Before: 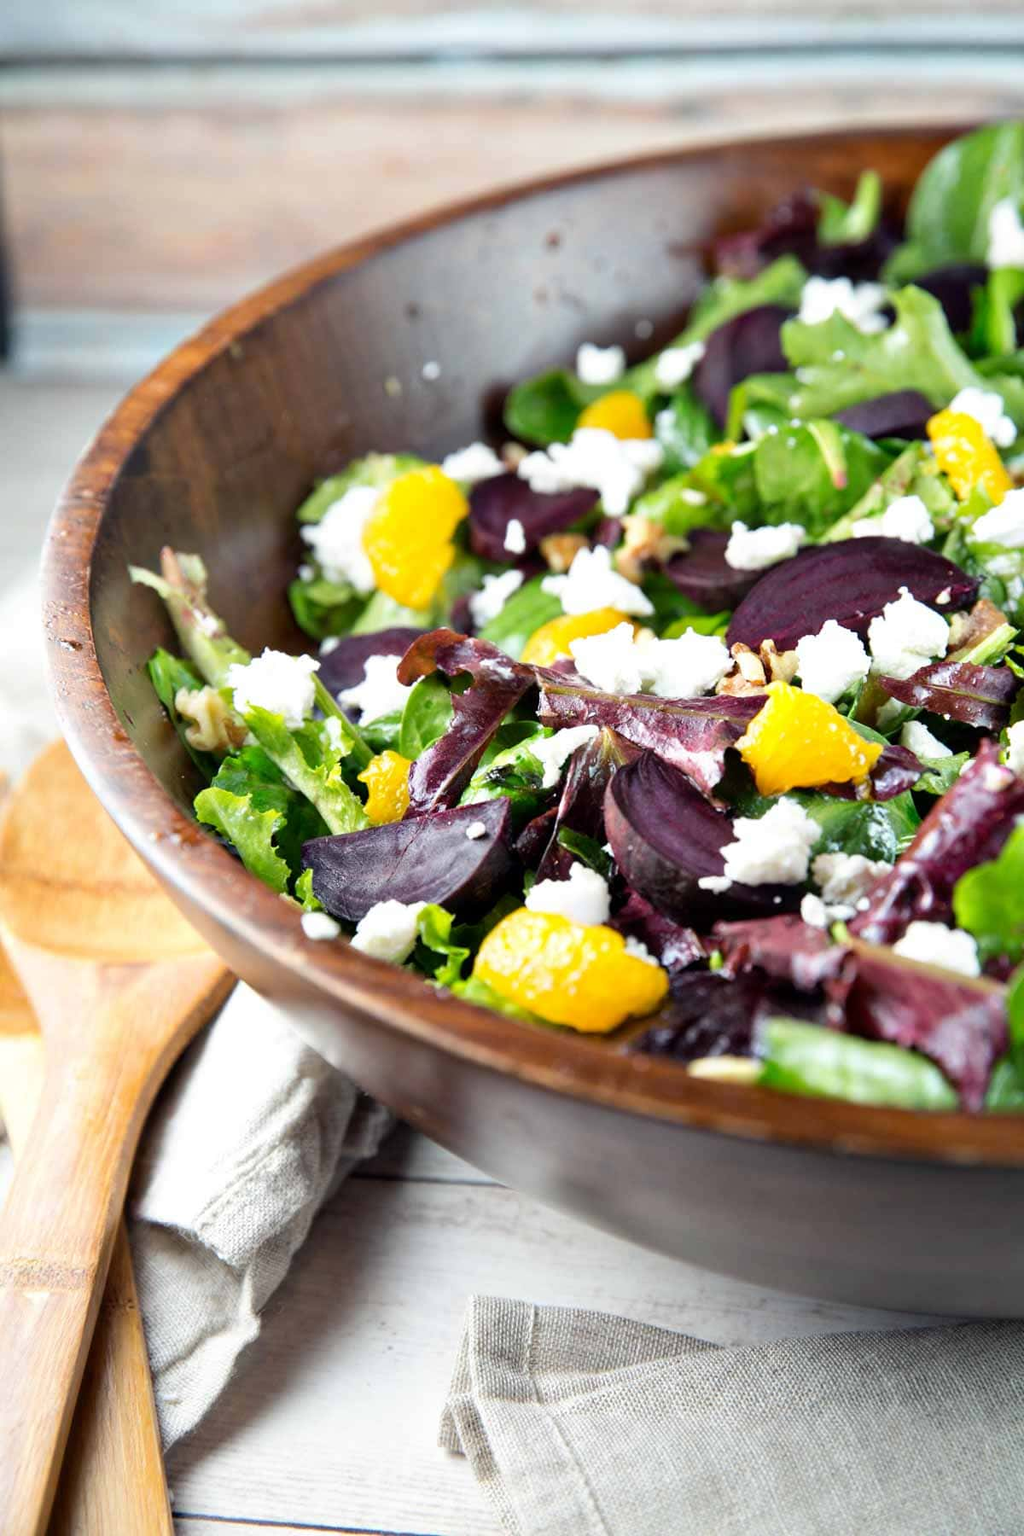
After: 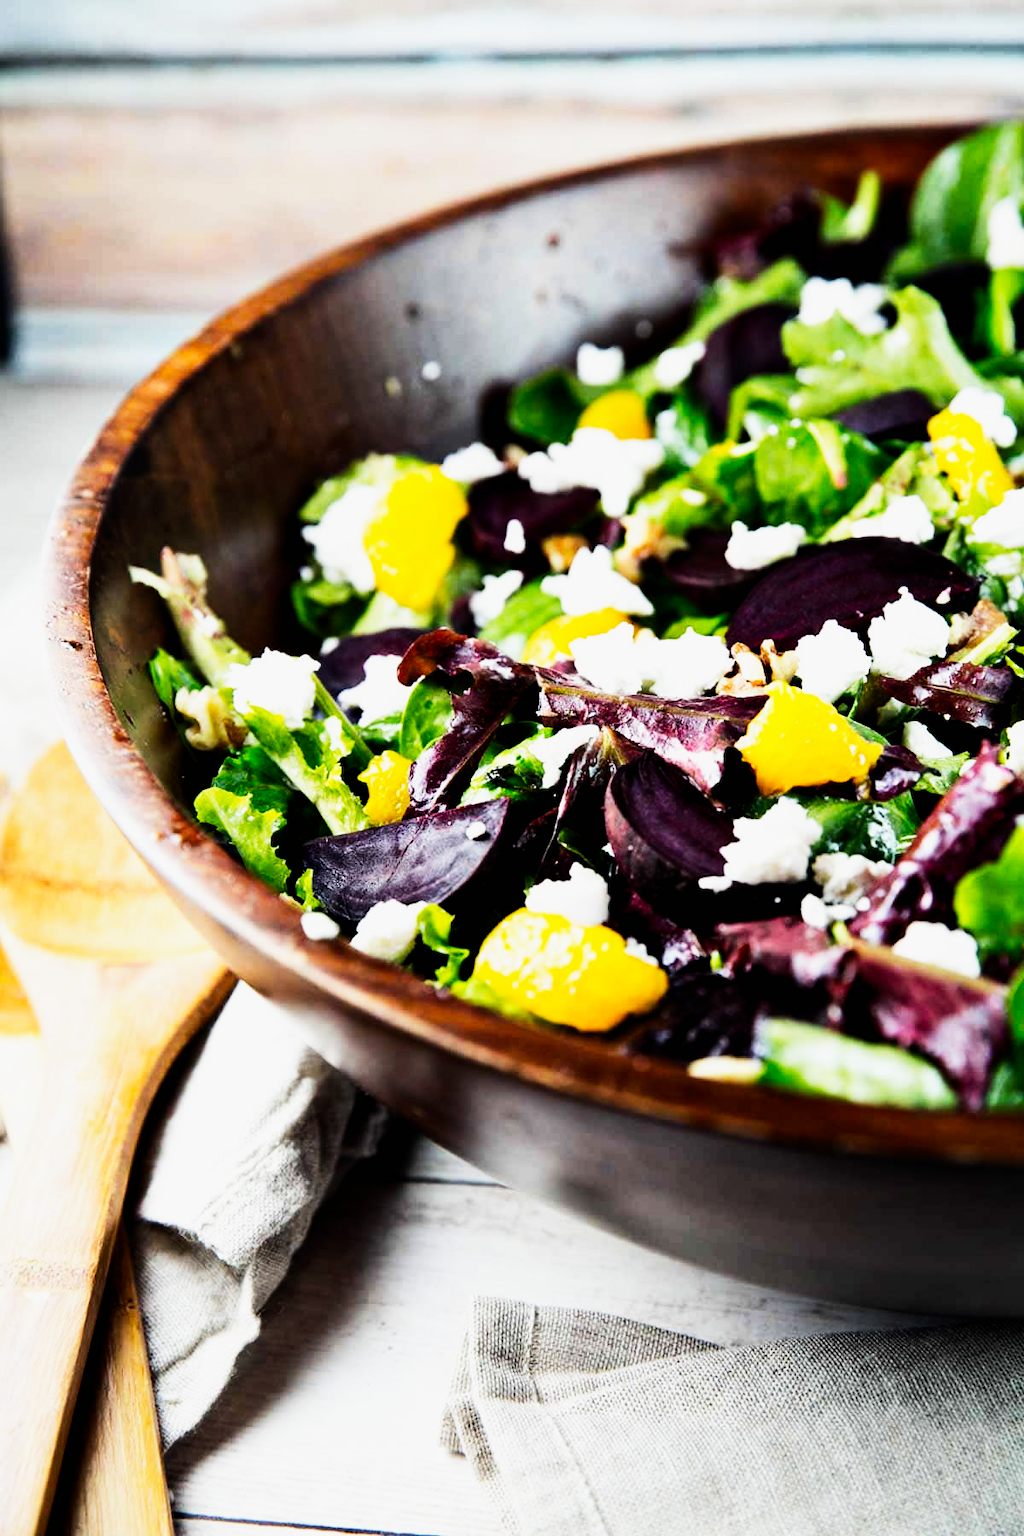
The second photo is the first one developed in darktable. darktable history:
sigmoid: contrast 1.93, skew 0.29, preserve hue 0%
exposure: black level correction 0.011, exposure -0.478 EV, compensate highlight preservation false
tone equalizer: -8 EV -0.75 EV, -7 EV -0.7 EV, -6 EV -0.6 EV, -5 EV -0.4 EV, -3 EV 0.4 EV, -2 EV 0.6 EV, -1 EV 0.7 EV, +0 EV 0.75 EV, edges refinement/feathering 500, mask exposure compensation -1.57 EV, preserve details no
